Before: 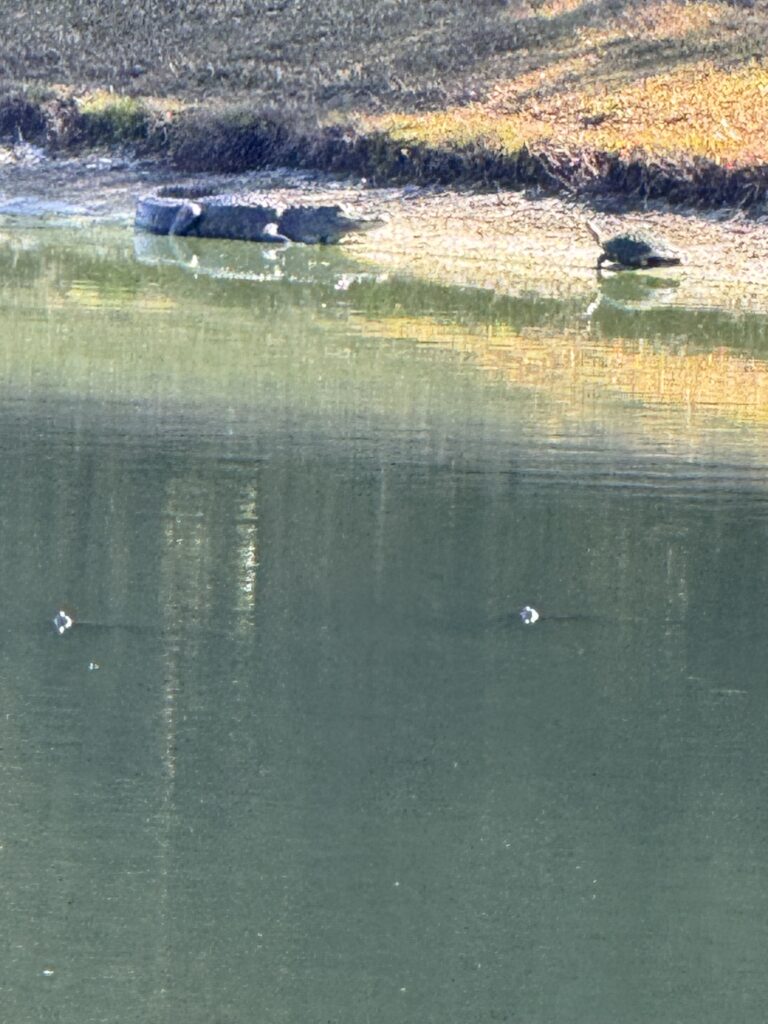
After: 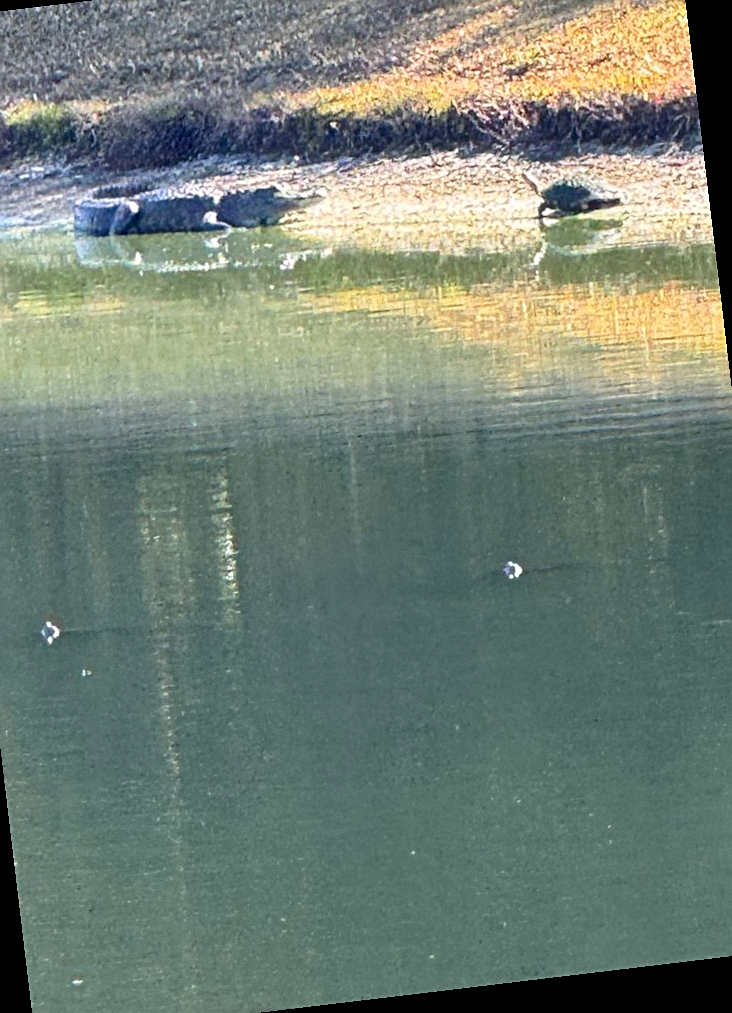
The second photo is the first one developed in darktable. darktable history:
sharpen: on, module defaults
crop: left 9.807%, top 6.259%, right 7.334%, bottom 2.177%
grain: coarseness 0.09 ISO, strength 10%
rotate and perspective: rotation -6.83°, automatic cropping off
